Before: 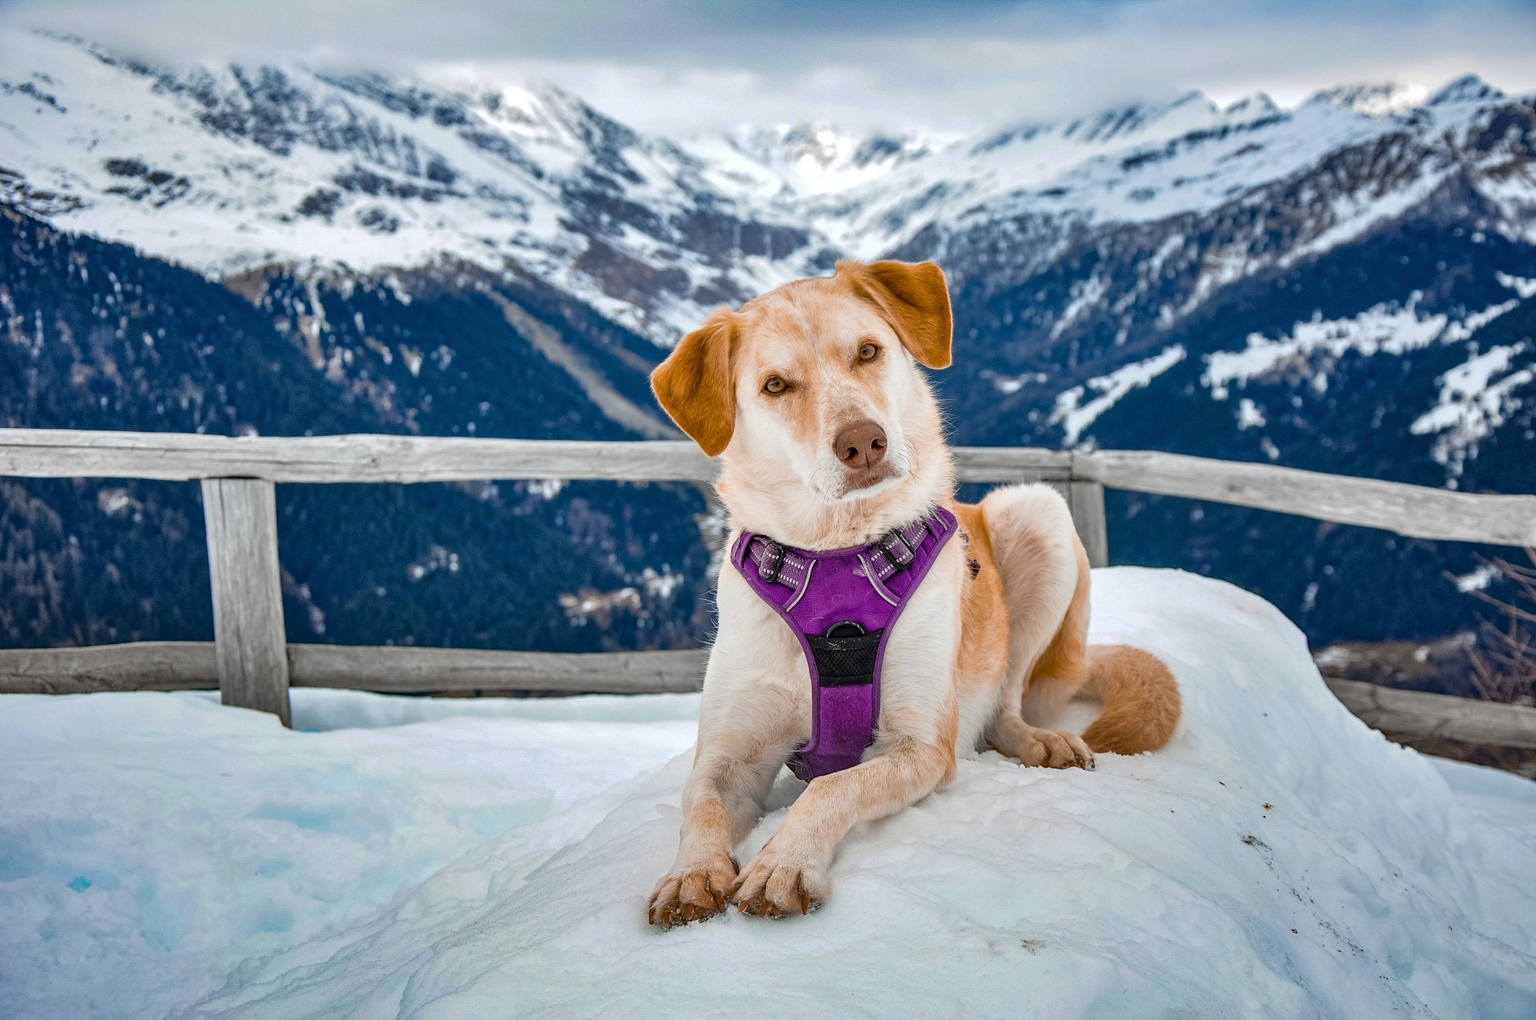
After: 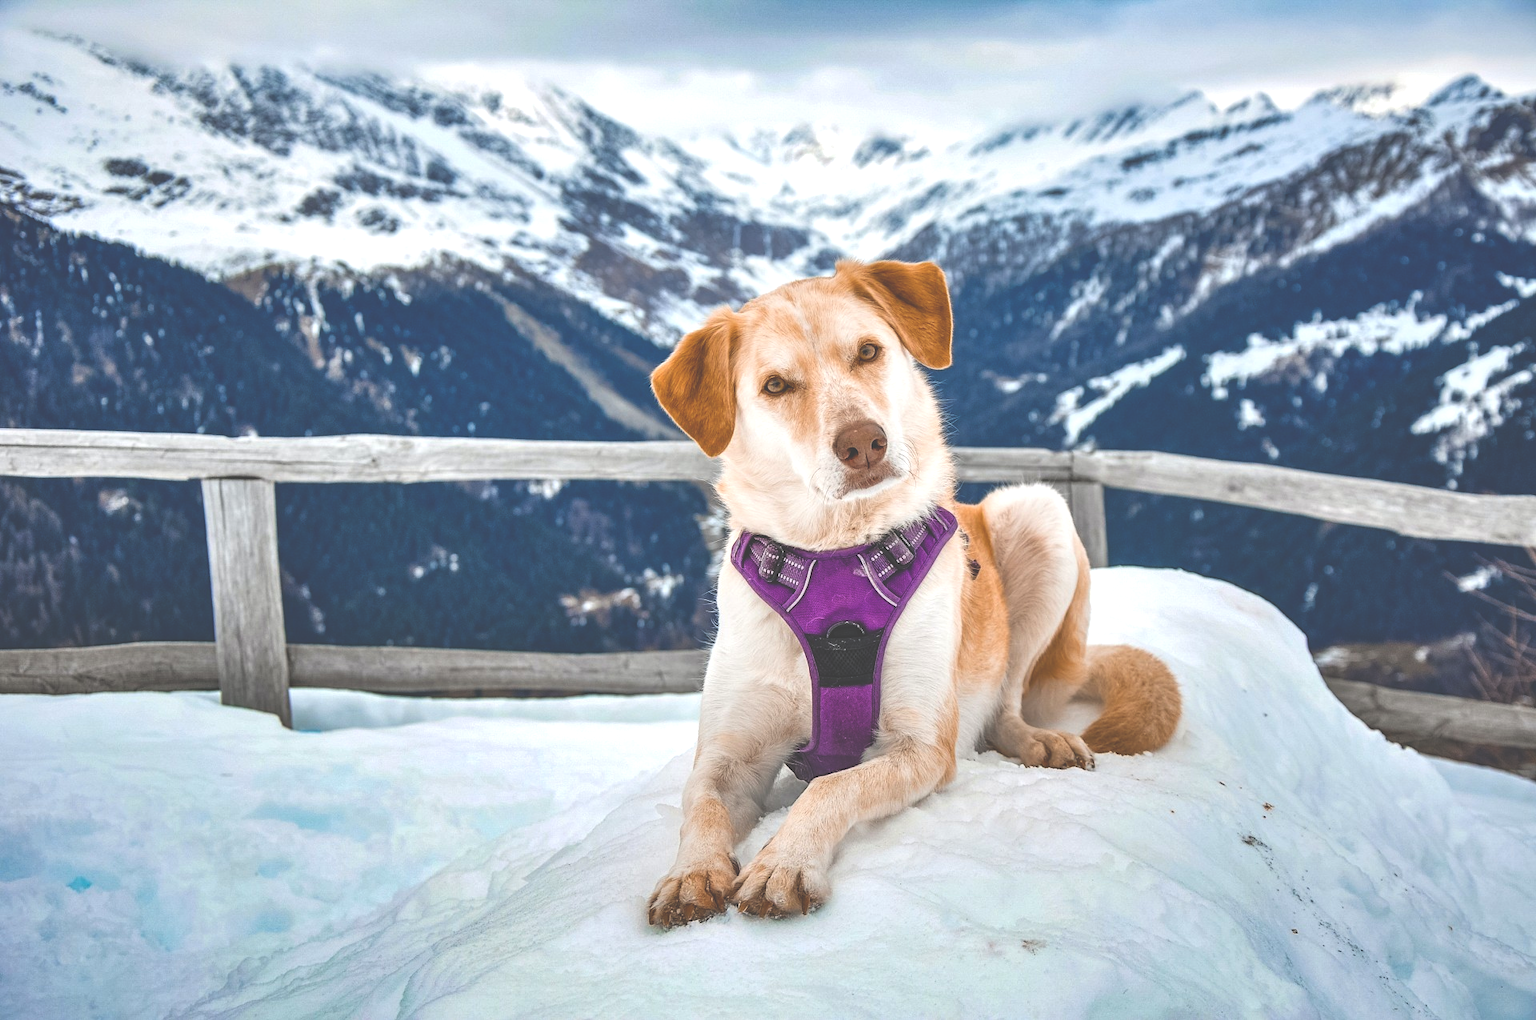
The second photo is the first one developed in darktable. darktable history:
tone equalizer: on, module defaults
color balance rgb: shadows lift › luminance -20%, power › hue 72.24°, highlights gain › luminance 15%, global offset › hue 171.6°, perceptual saturation grading › highlights -15%, perceptual saturation grading › shadows 25%, global vibrance 35%, contrast 10%
exposure: black level correction -0.062, exposure -0.05 EV, compensate highlight preservation false
